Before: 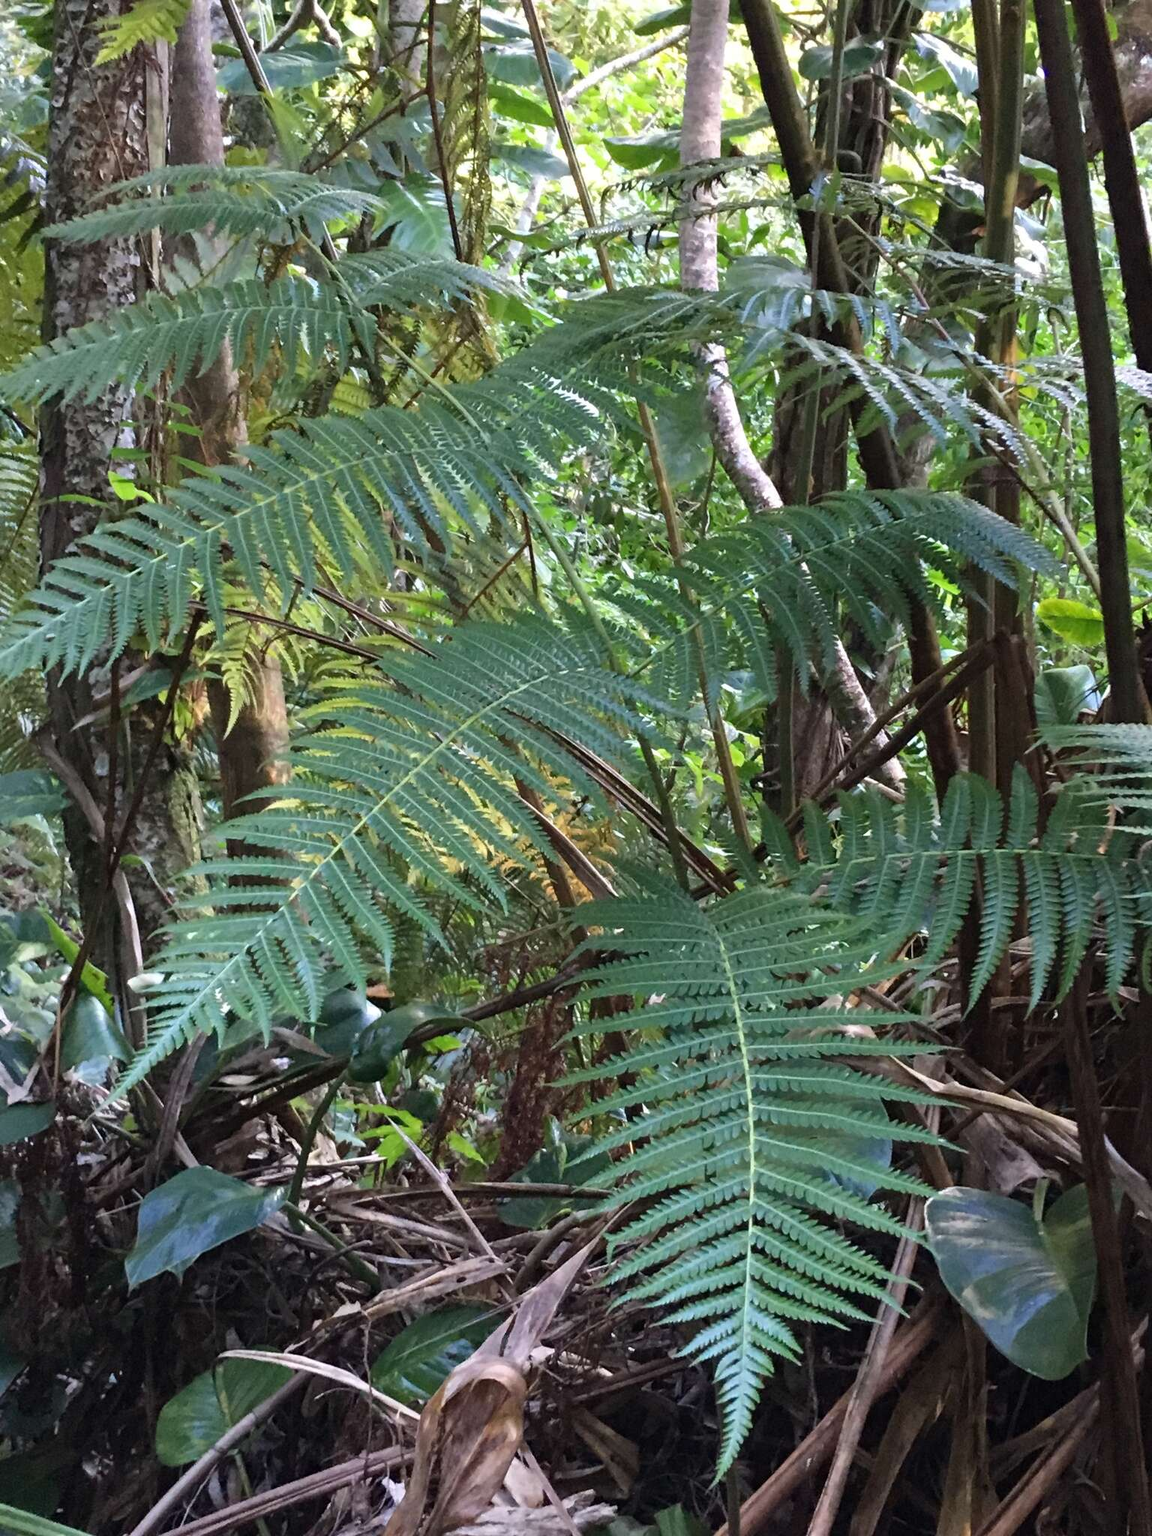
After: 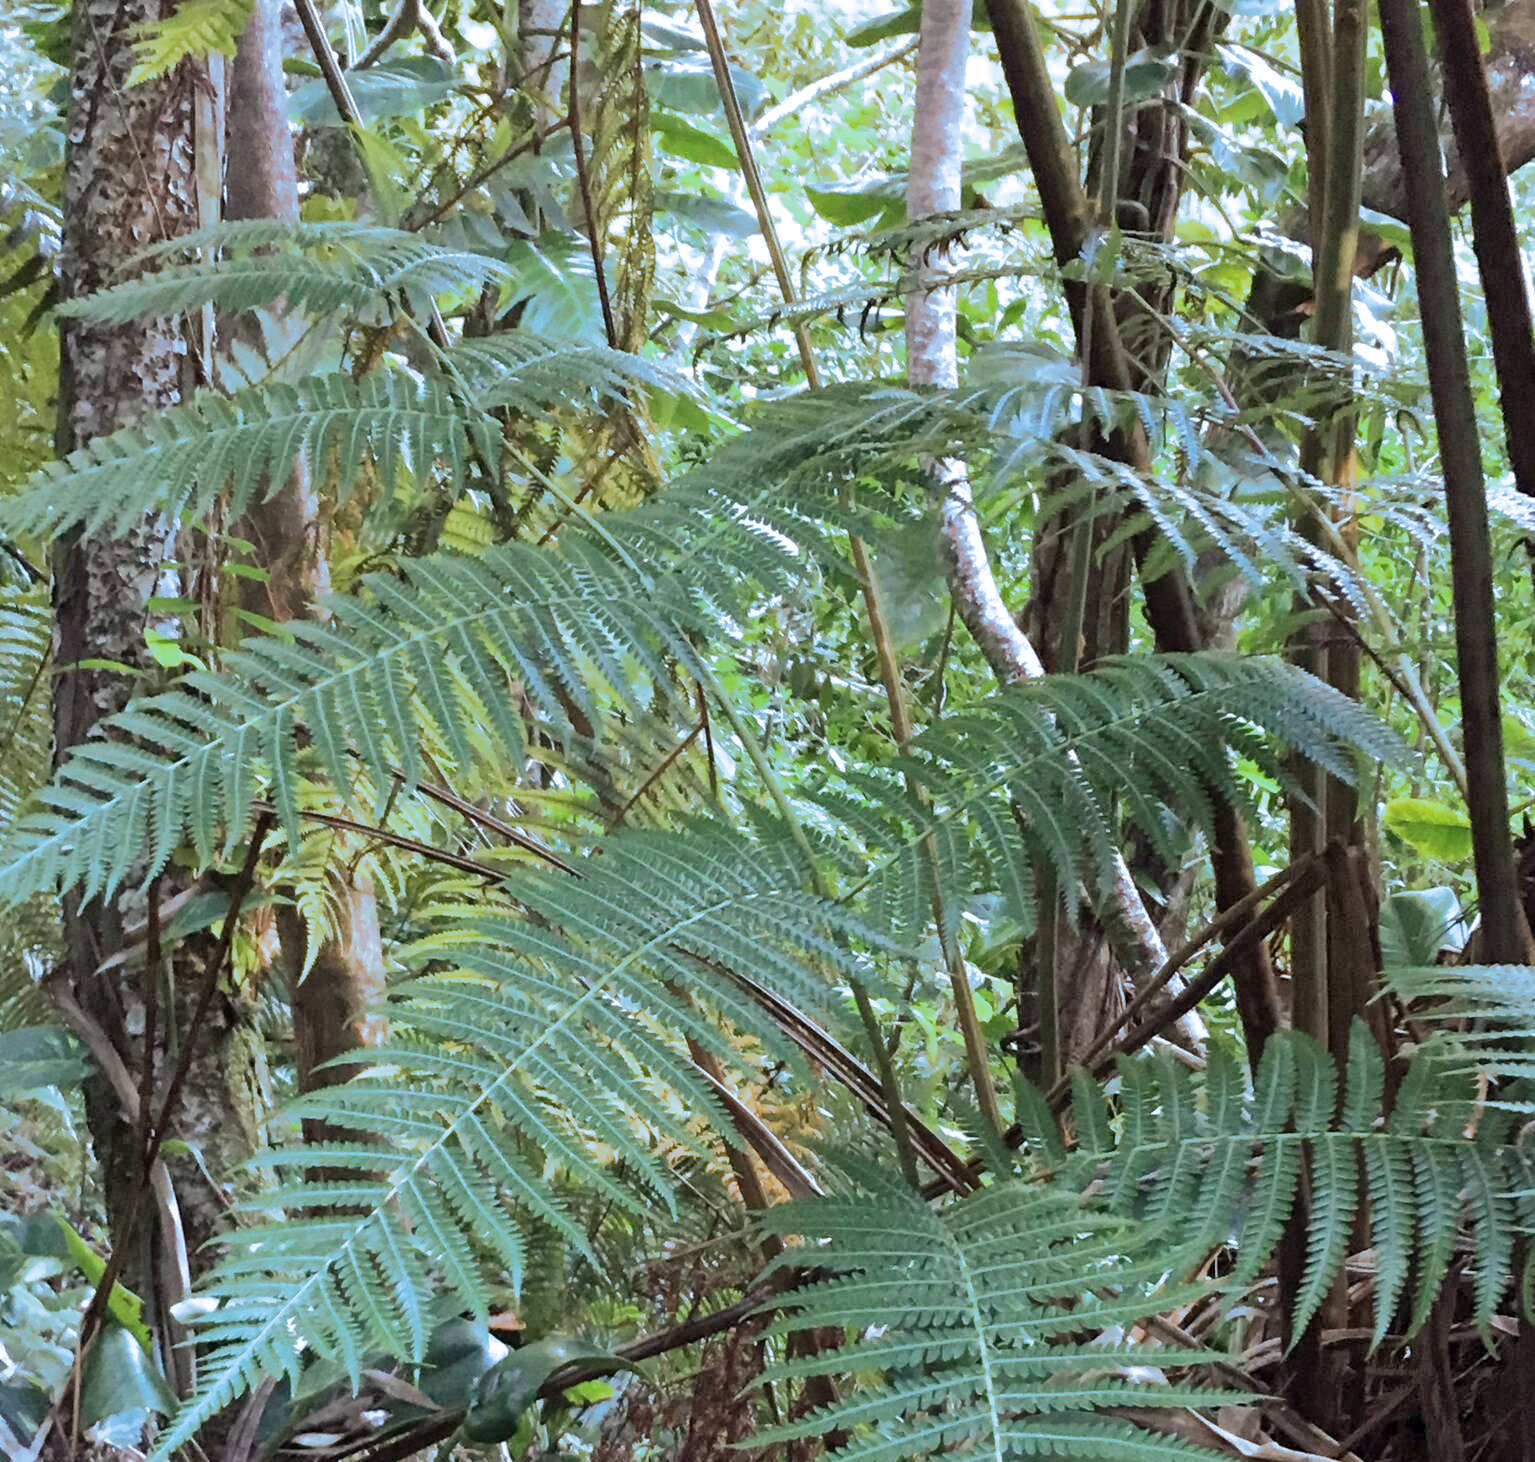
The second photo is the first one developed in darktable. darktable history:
crop: bottom 28.576%
split-toning: shadows › hue 351.18°, shadows › saturation 0.86, highlights › hue 218.82°, highlights › saturation 0.73, balance -19.167
global tonemap: drago (1, 100), detail 1
